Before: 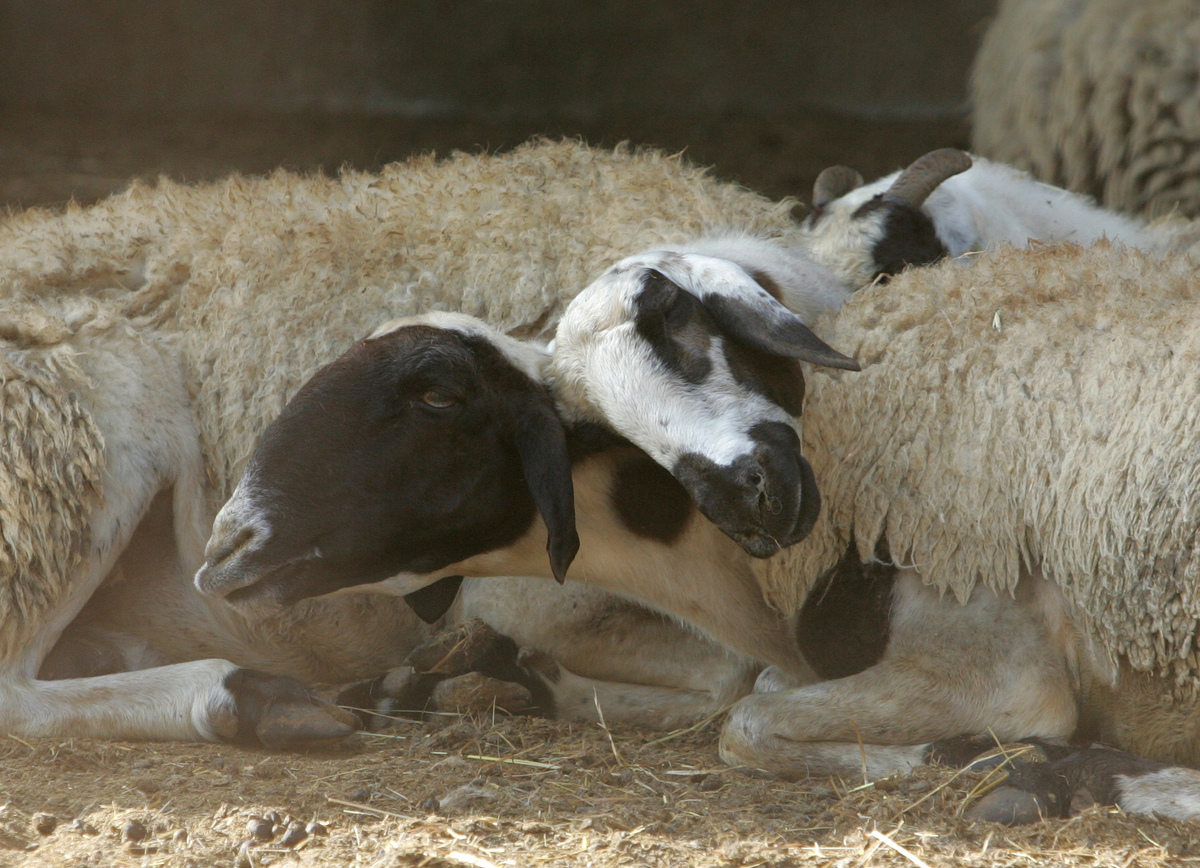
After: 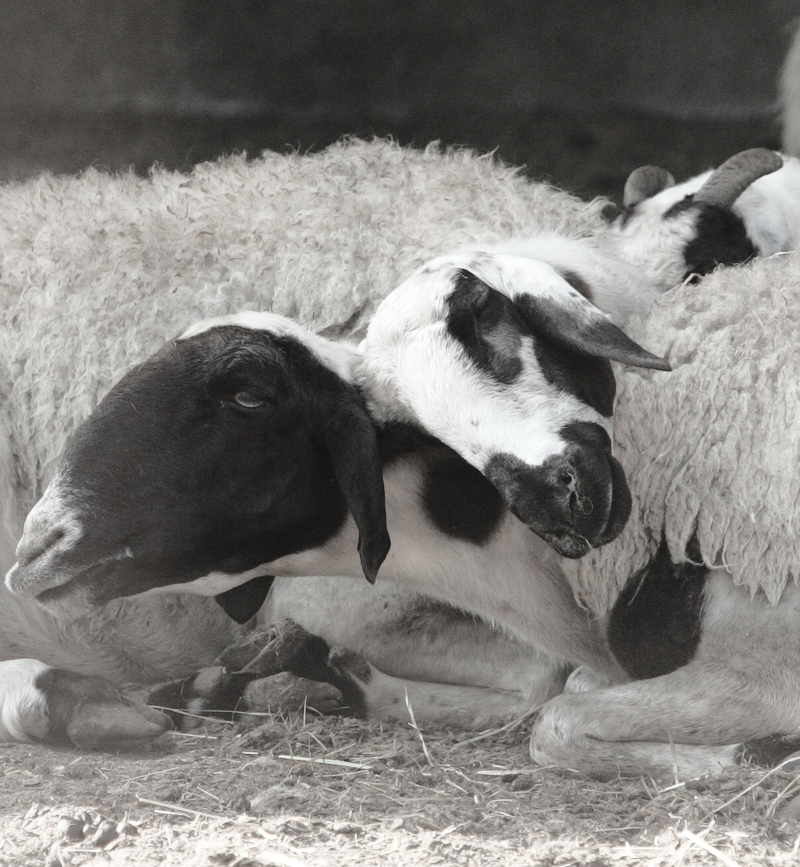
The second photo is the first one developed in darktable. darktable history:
white balance: emerald 1
color contrast: green-magenta contrast 0.3, blue-yellow contrast 0.15
crop and rotate: left 15.754%, right 17.579%
base curve: curves: ch0 [(0, 0) (0.028, 0.03) (0.121, 0.232) (0.46, 0.748) (0.859, 0.968) (1, 1)]
